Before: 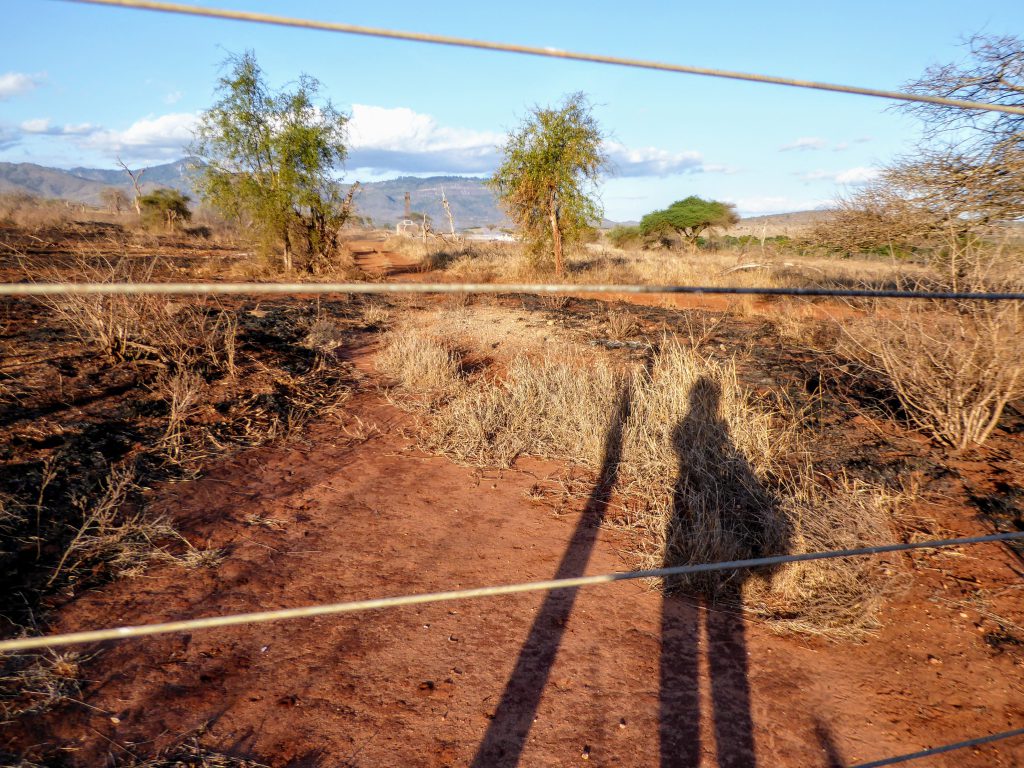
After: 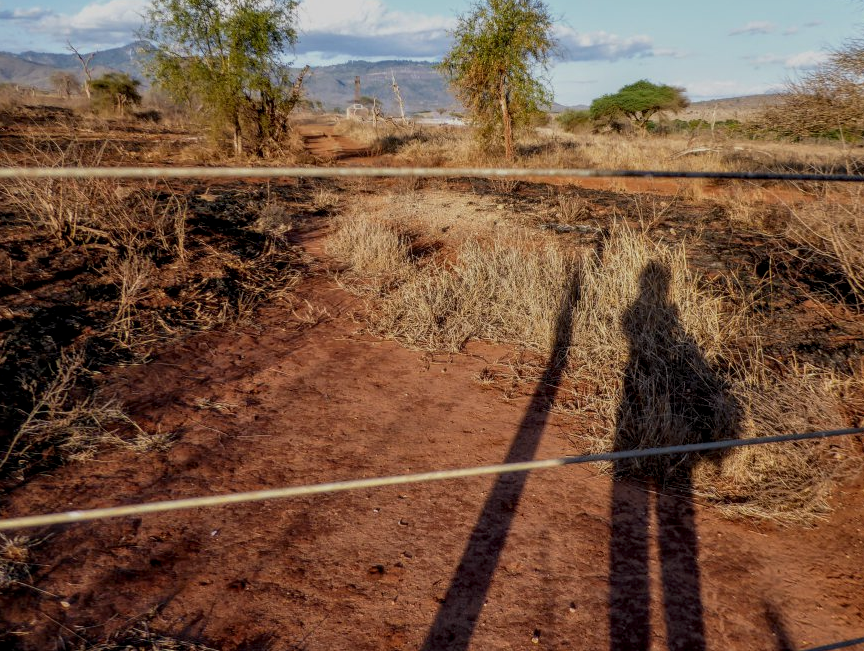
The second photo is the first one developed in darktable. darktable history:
crop and rotate: left 4.916%, top 15.139%, right 10.65%
exposure: black level correction 0, exposure -0.685 EV, compensate exposure bias true, compensate highlight preservation false
tone equalizer: edges refinement/feathering 500, mask exposure compensation -1.57 EV, preserve details no
local contrast: on, module defaults
